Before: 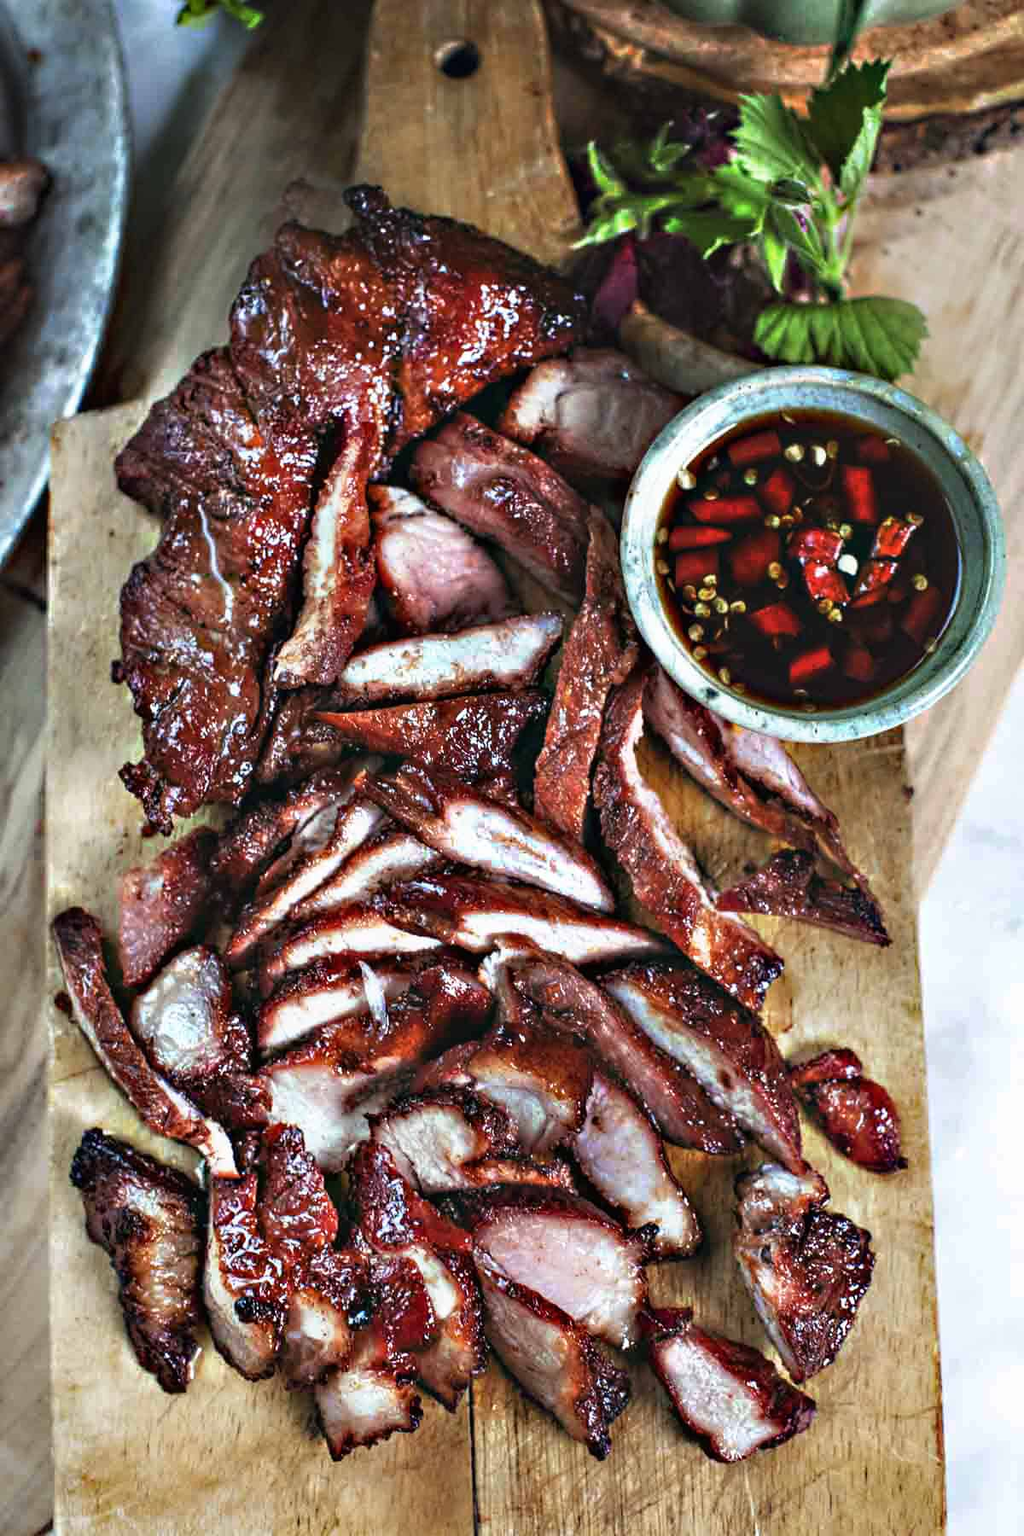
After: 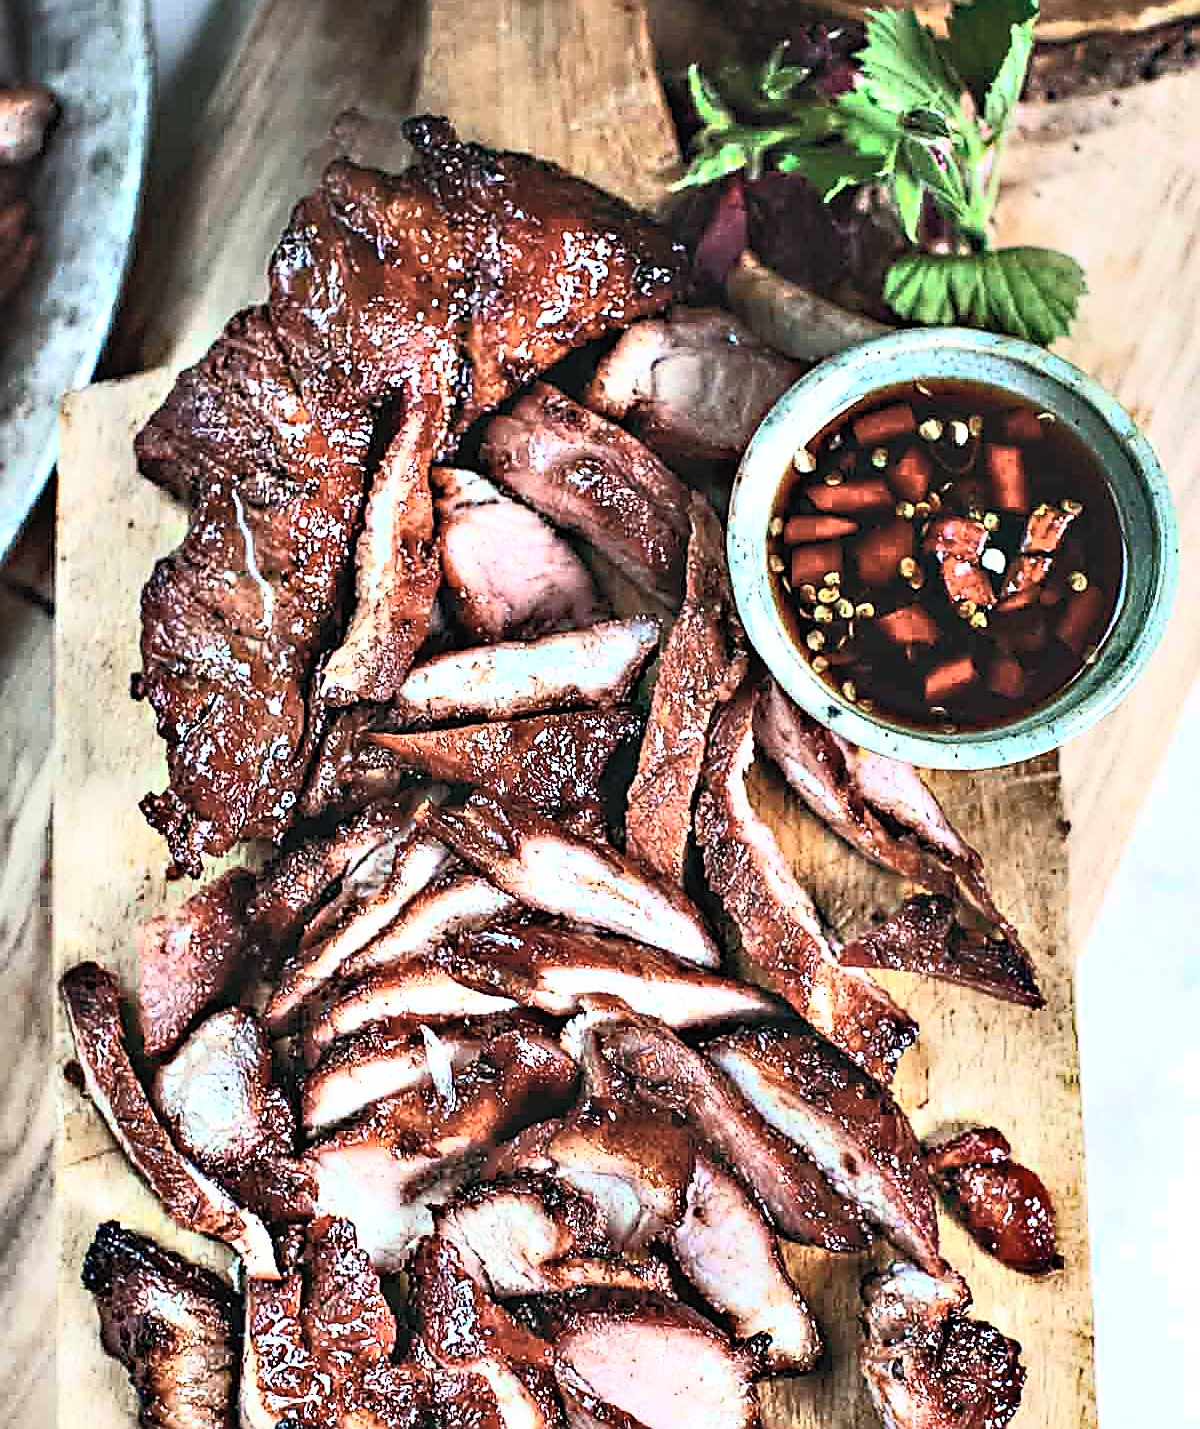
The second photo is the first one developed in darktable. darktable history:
shadows and highlights: radius 117.2, shadows 41.68, highlights -61.52, soften with gaussian
contrast brightness saturation: contrast 0.442, brightness 0.554, saturation -0.207
sharpen: radius 1.677, amount 1.302
crop and rotate: top 5.652%, bottom 14.92%
